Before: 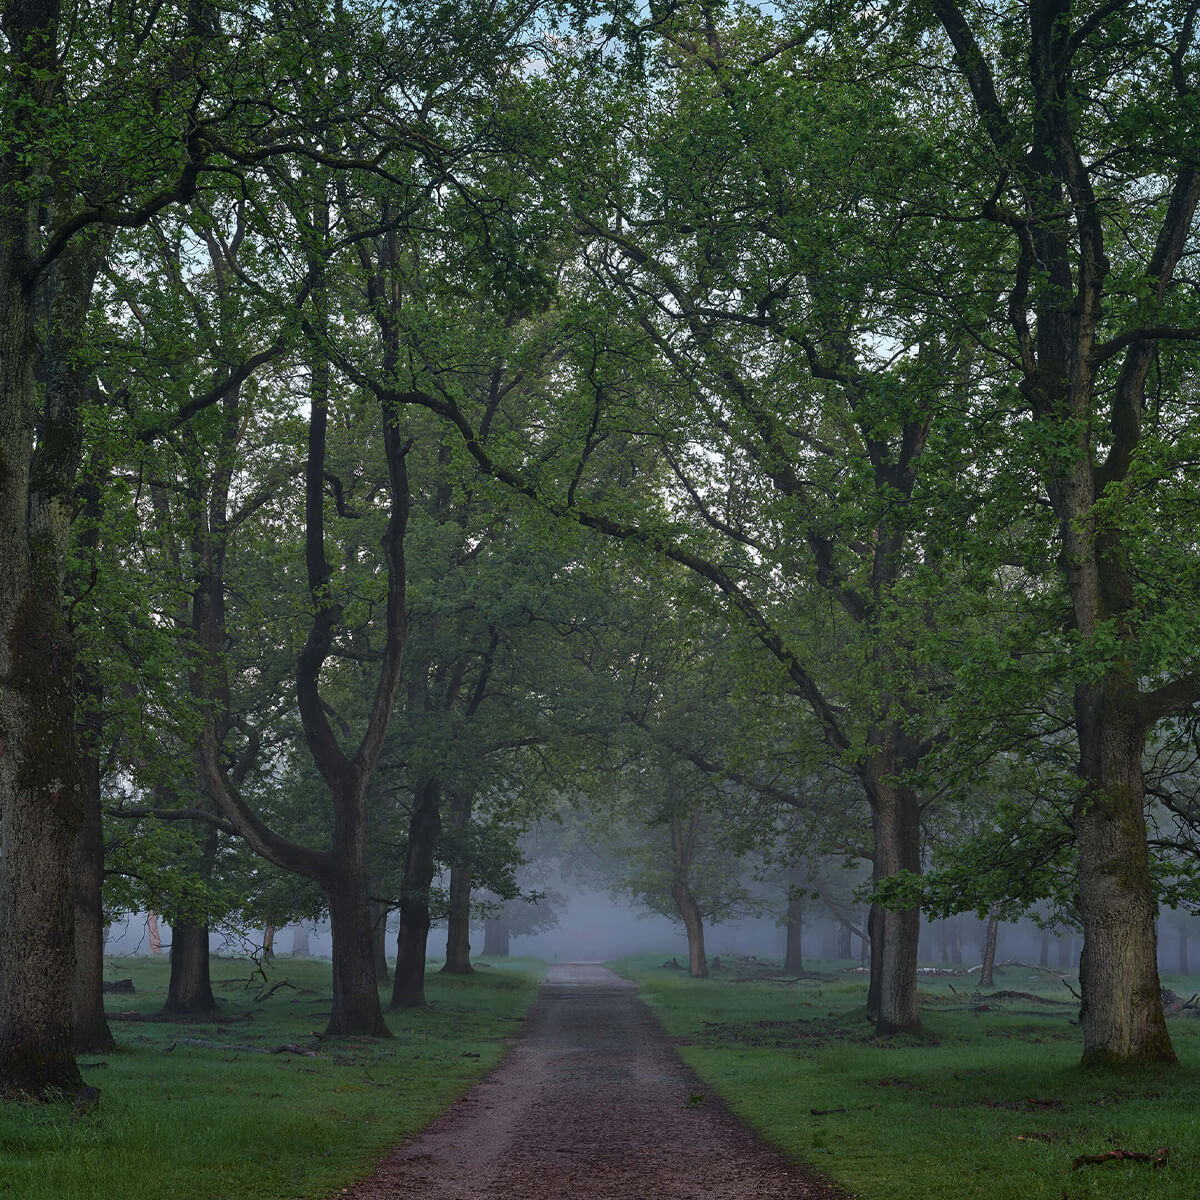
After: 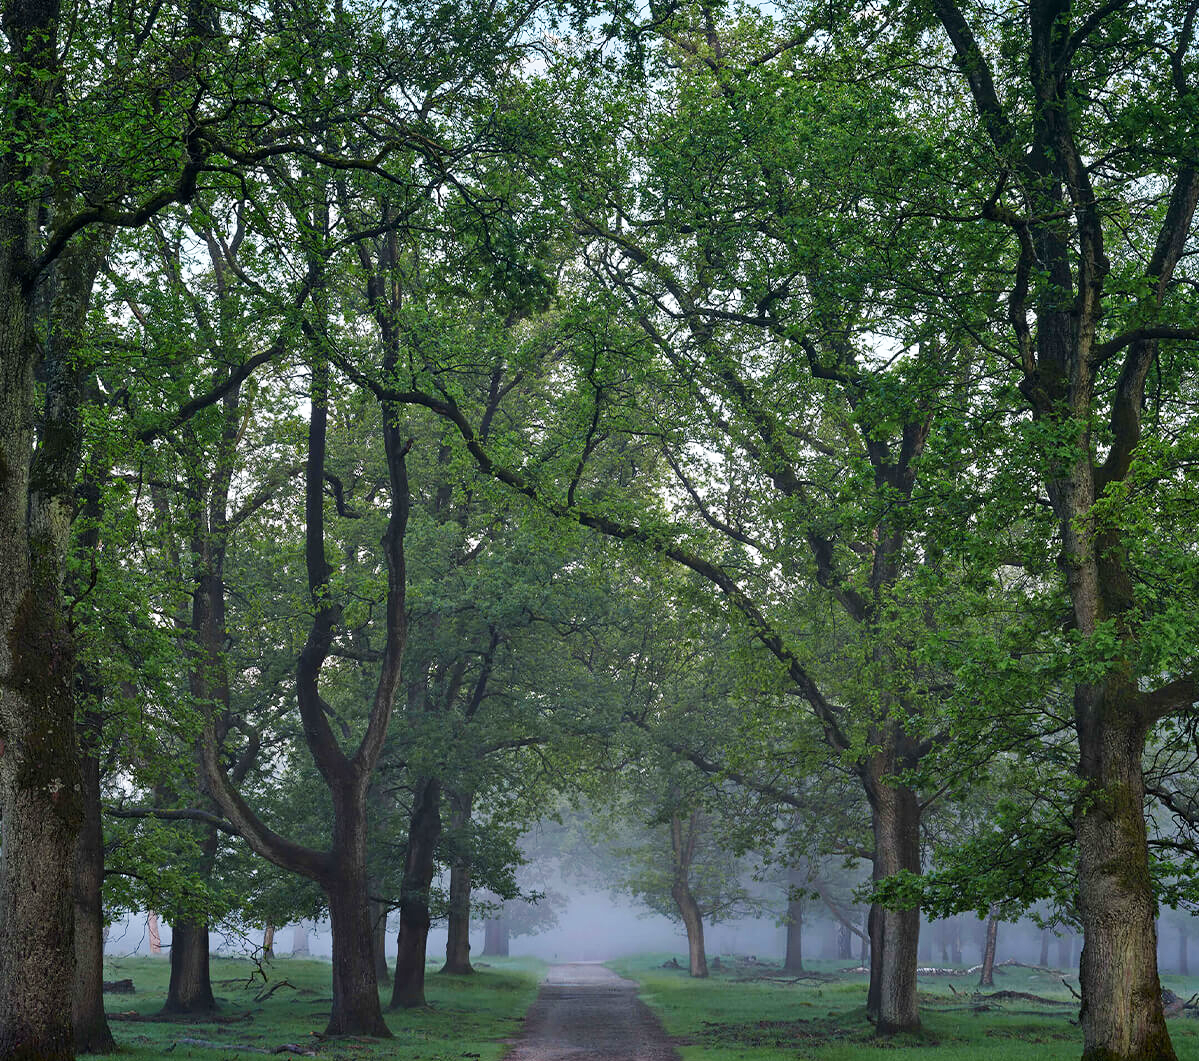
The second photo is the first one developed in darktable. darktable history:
base curve: curves: ch0 [(0, 0) (0.005, 0.002) (0.15, 0.3) (0.4, 0.7) (0.75, 0.95) (1, 1)], preserve colors none
crop and rotate: top 0%, bottom 11.519%
